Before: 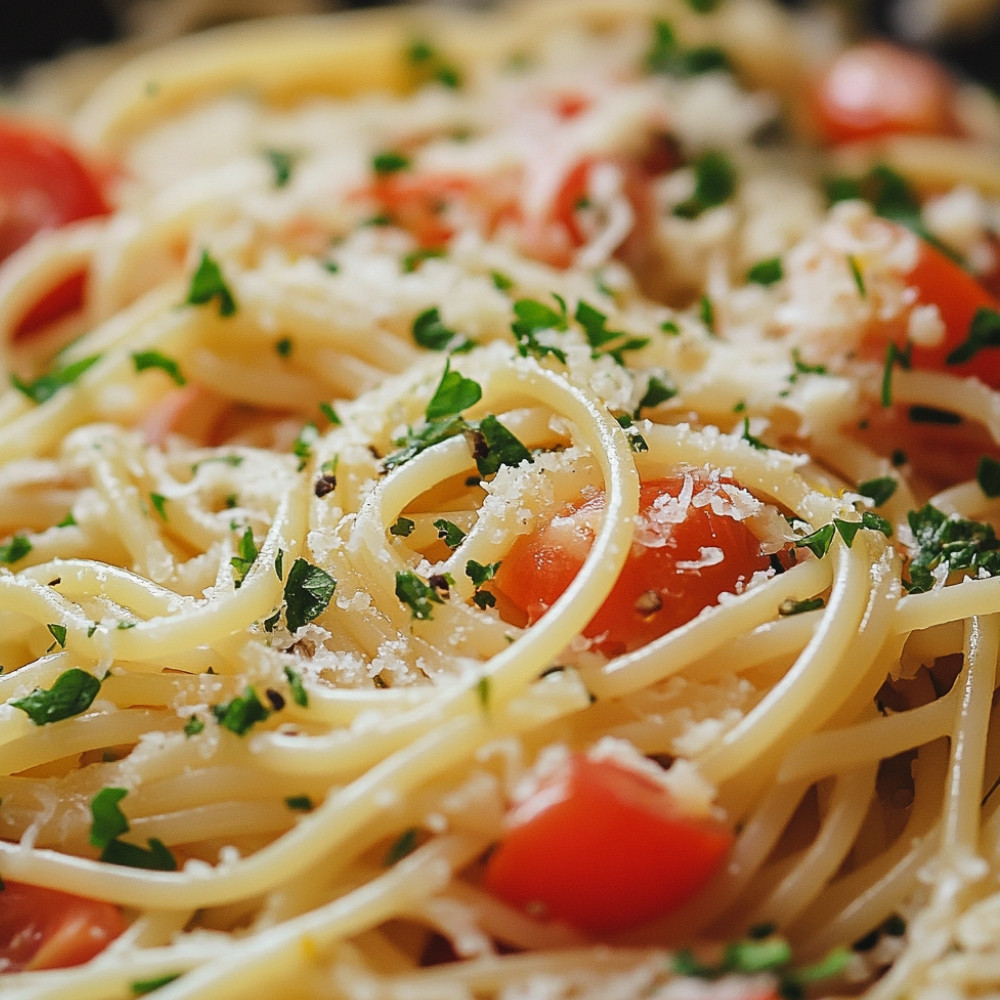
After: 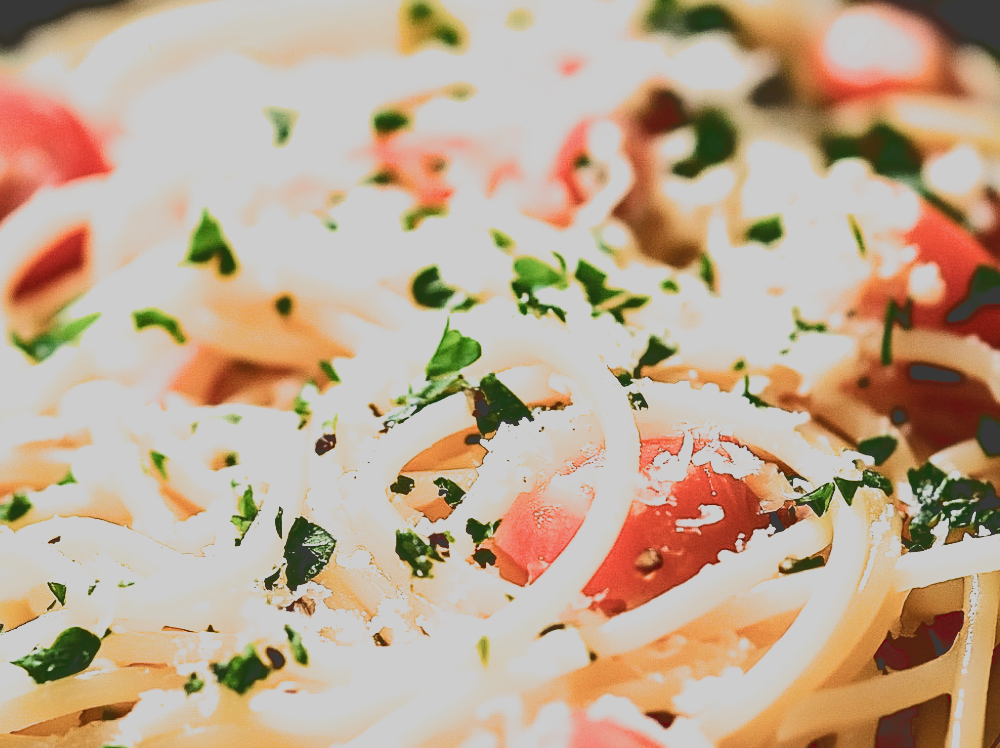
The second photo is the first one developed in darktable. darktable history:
tone curve: curves: ch0 [(0, 0.23) (0.125, 0.207) (0.245, 0.227) (0.736, 0.695) (1, 0.824)], color space Lab, linked channels, preserve colors none
crop: top 4.217%, bottom 20.928%
filmic rgb: black relative exposure -8.18 EV, white relative exposure 2.22 EV, hardness 7.14, latitude 86.56%, contrast 1.705, highlights saturation mix -4.05%, shadows ↔ highlights balance -2.92%, color science v6 (2022)
exposure: exposure 0.563 EV, compensate highlight preservation false
